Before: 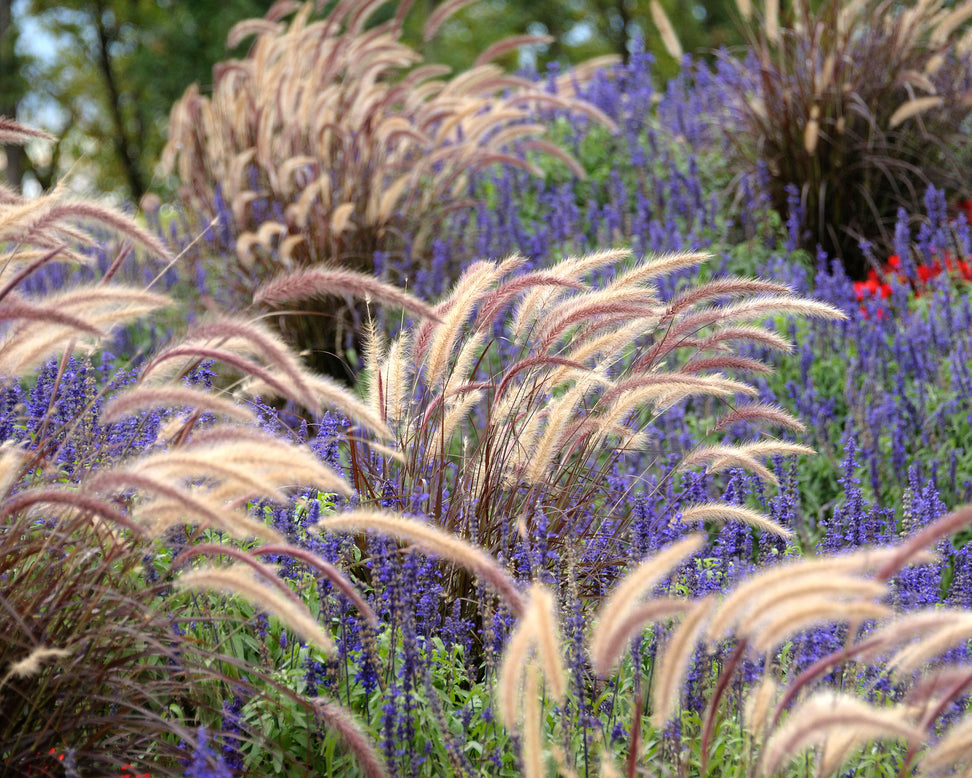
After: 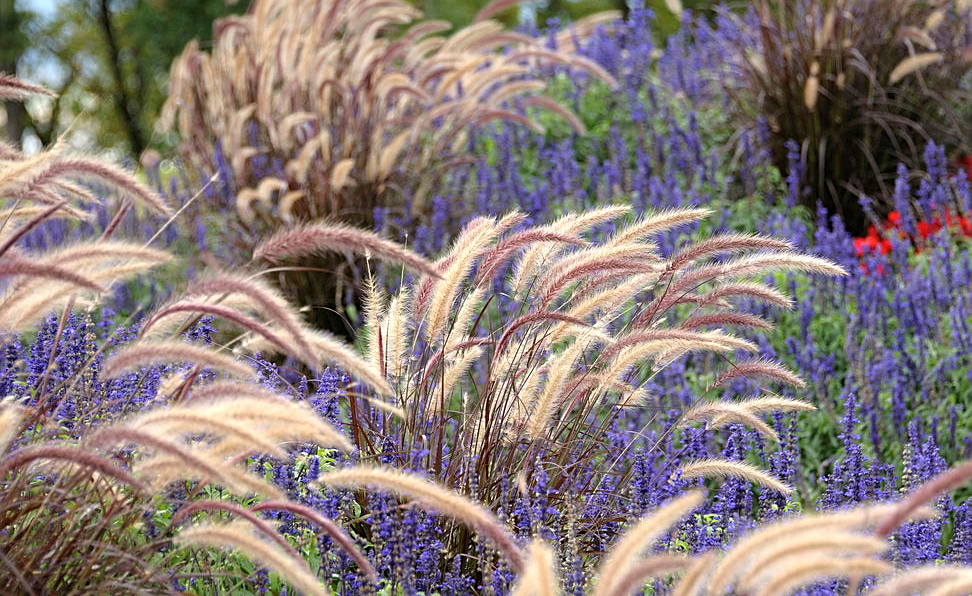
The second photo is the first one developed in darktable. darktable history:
sharpen: on, module defaults
crop: top 5.701%, bottom 17.634%
